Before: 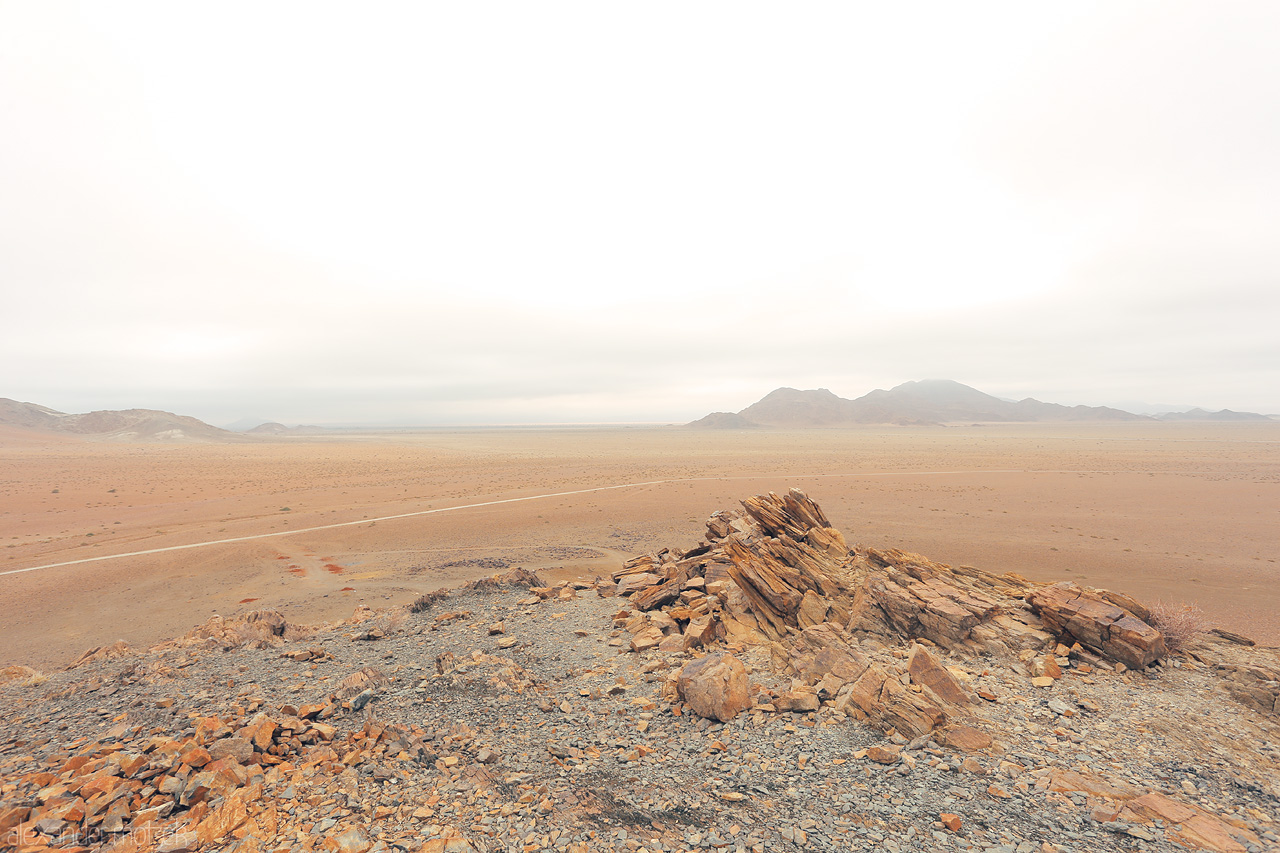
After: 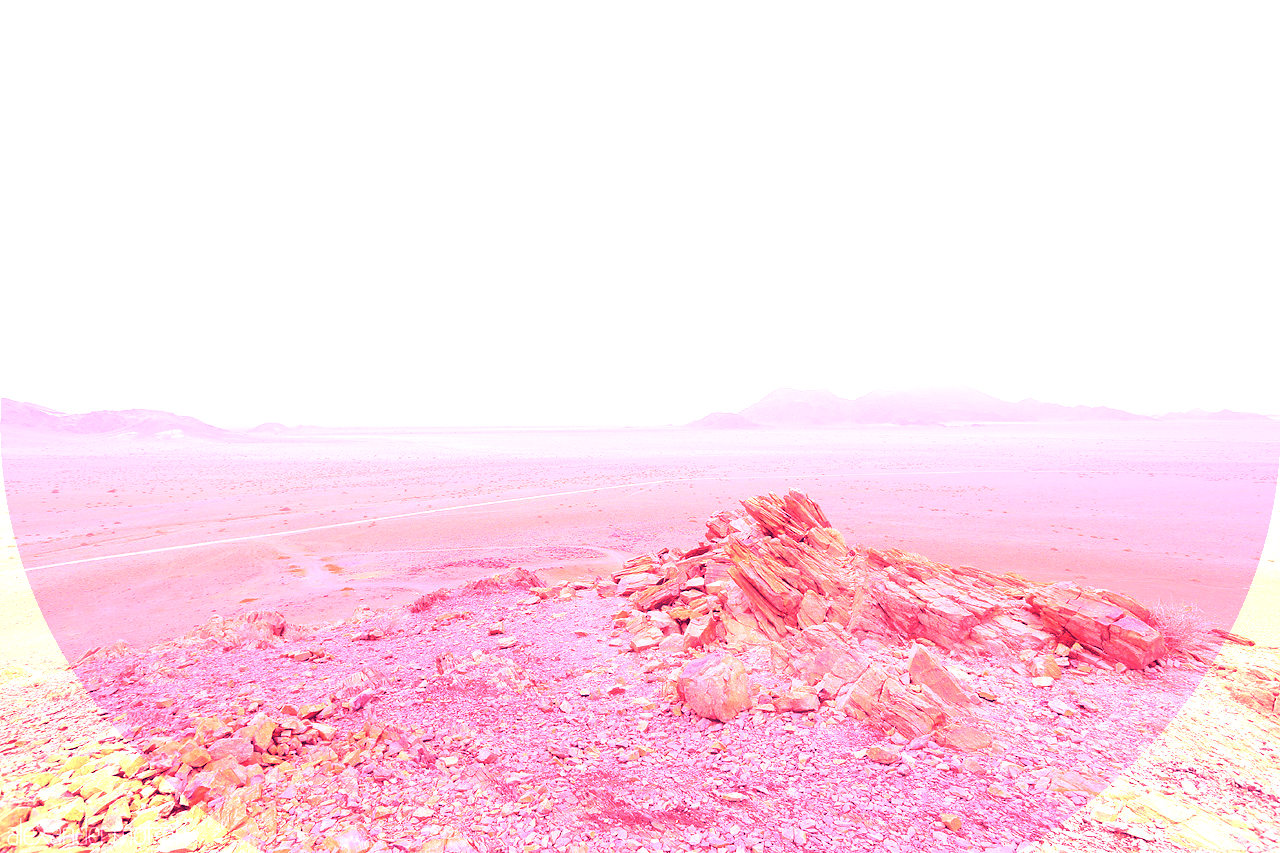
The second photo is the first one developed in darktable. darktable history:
vignetting: fall-off start 100%, fall-off radius 71%, brightness -0.434, saturation -0.2, width/height ratio 1.178, dithering 8-bit output, unbound false
white balance: red 4.26, blue 1.802
rgb levels: mode RGB, independent channels, levels [[0, 0.474, 1], [0, 0.5, 1], [0, 0.5, 1]]
